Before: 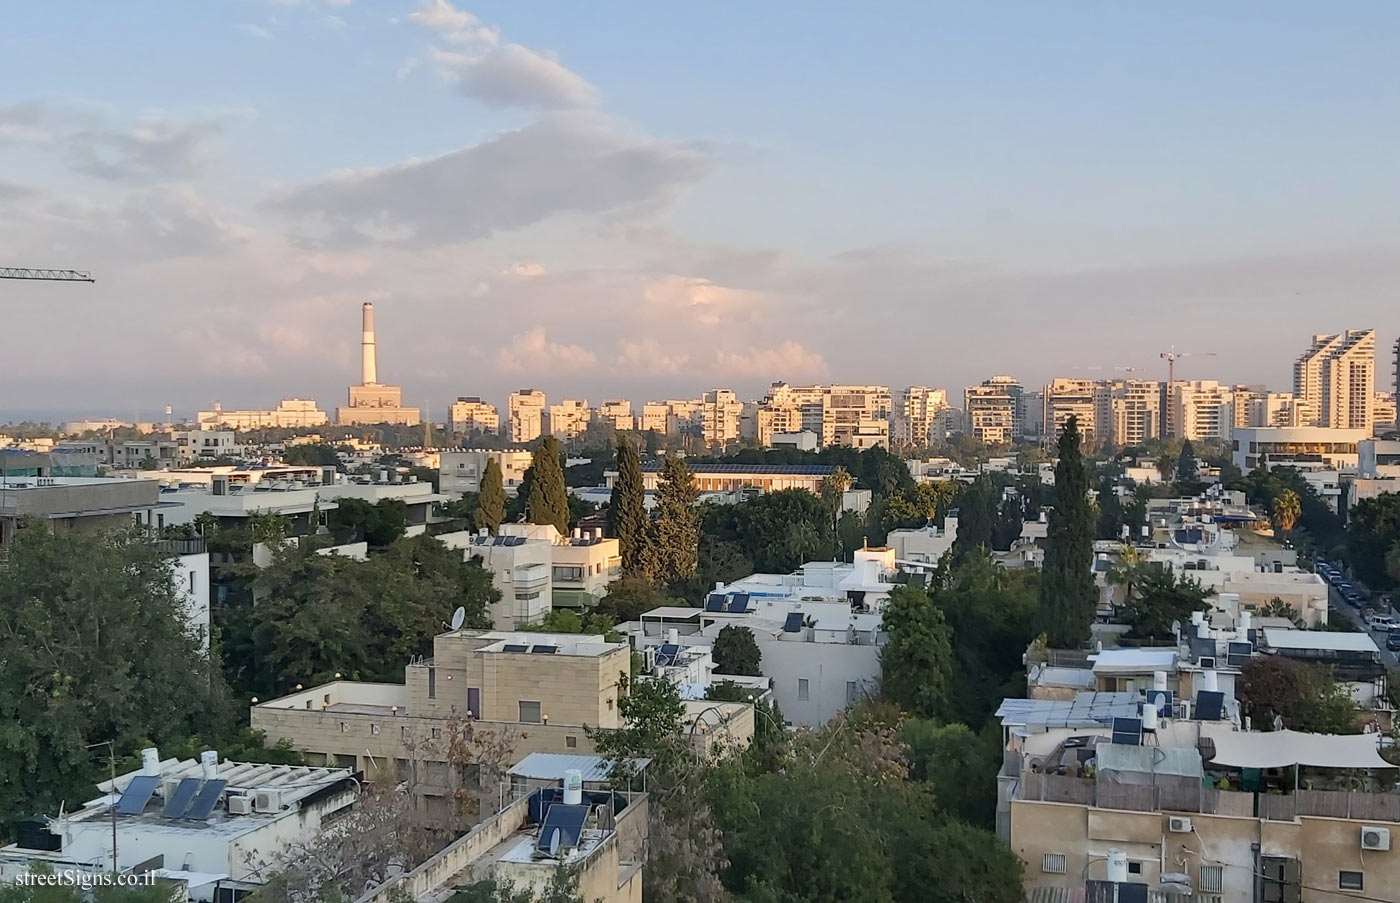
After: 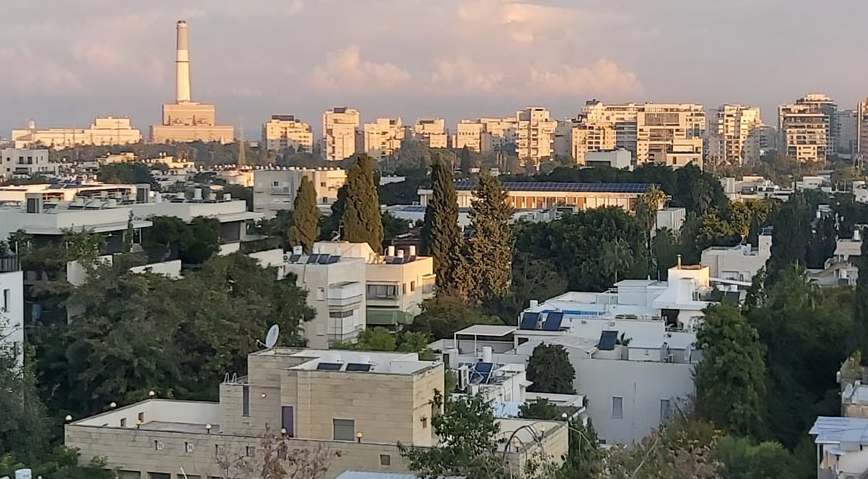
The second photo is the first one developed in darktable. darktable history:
crop: left 13.312%, top 31.28%, right 24.627%, bottom 15.582%
